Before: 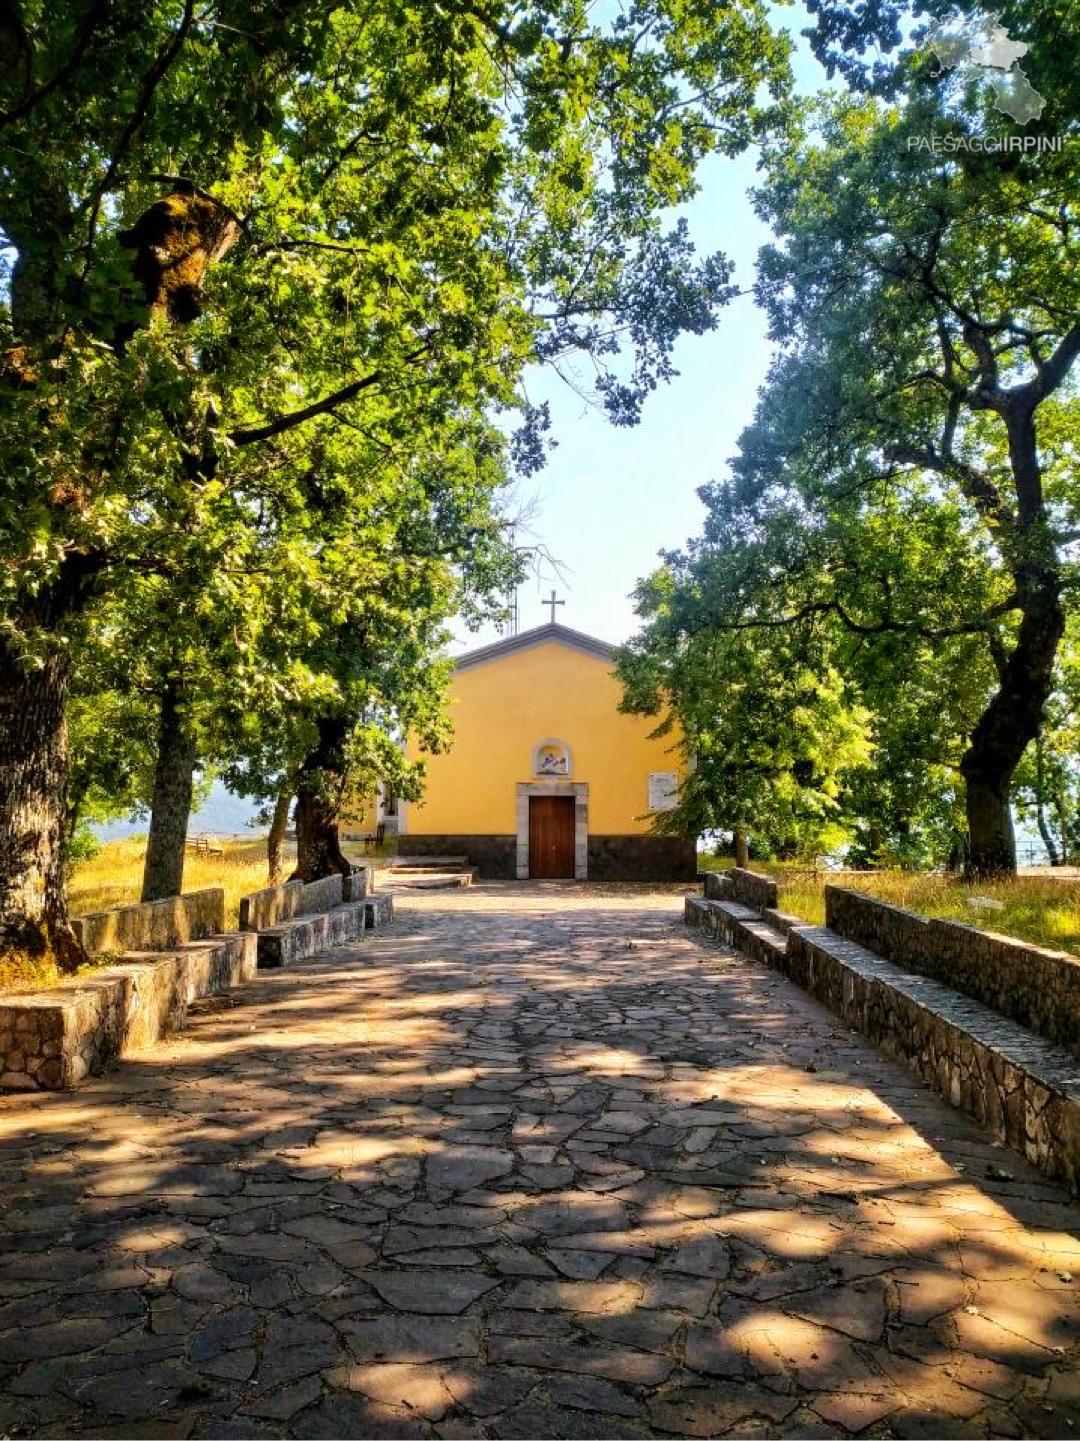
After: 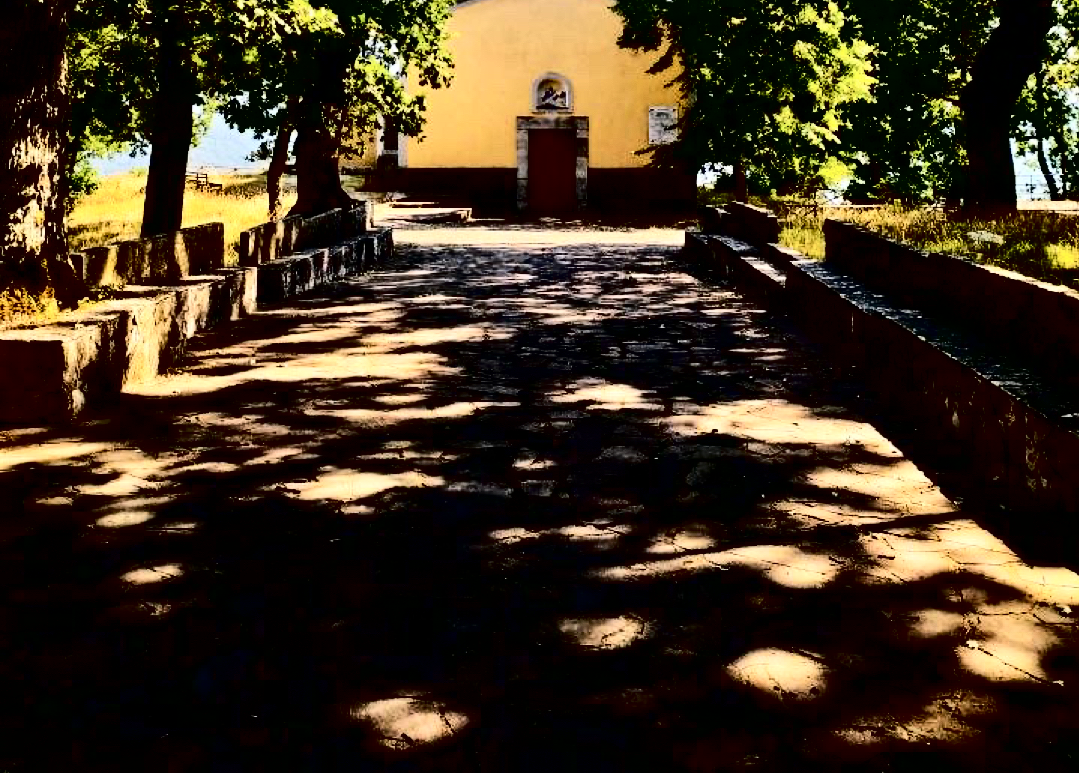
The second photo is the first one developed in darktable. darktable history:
crop and rotate: top 46.304%, right 0.09%
color correction: highlights b* -0.032, saturation 0.472
contrast brightness saturation: contrast 0.753, brightness -0.986, saturation 0.997
